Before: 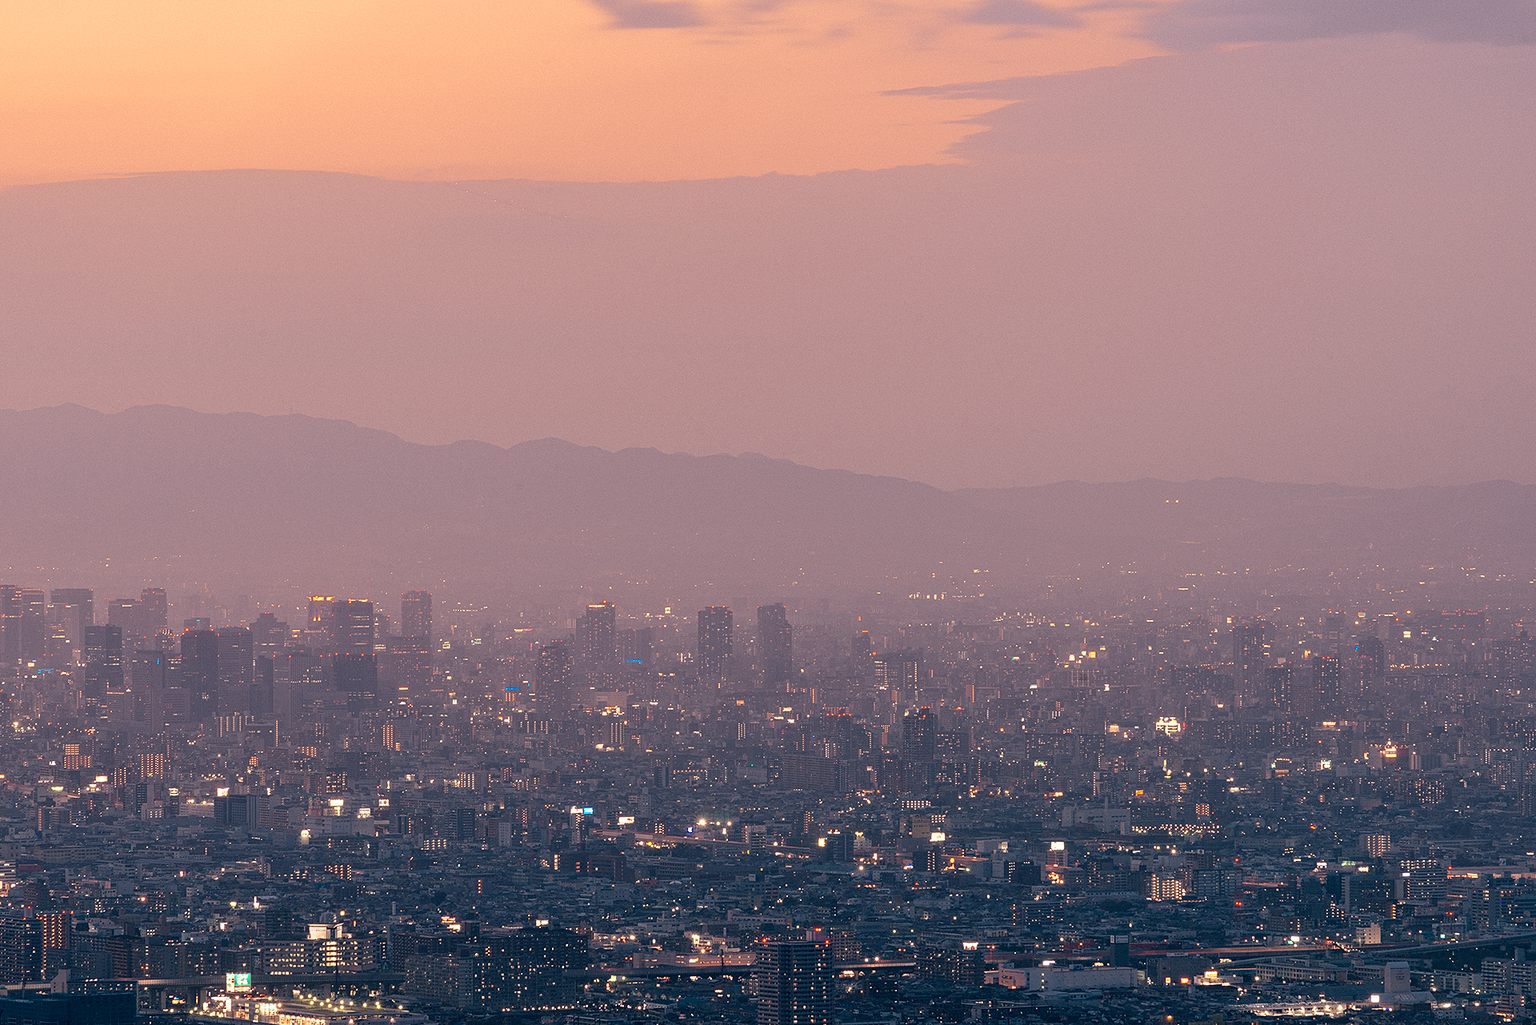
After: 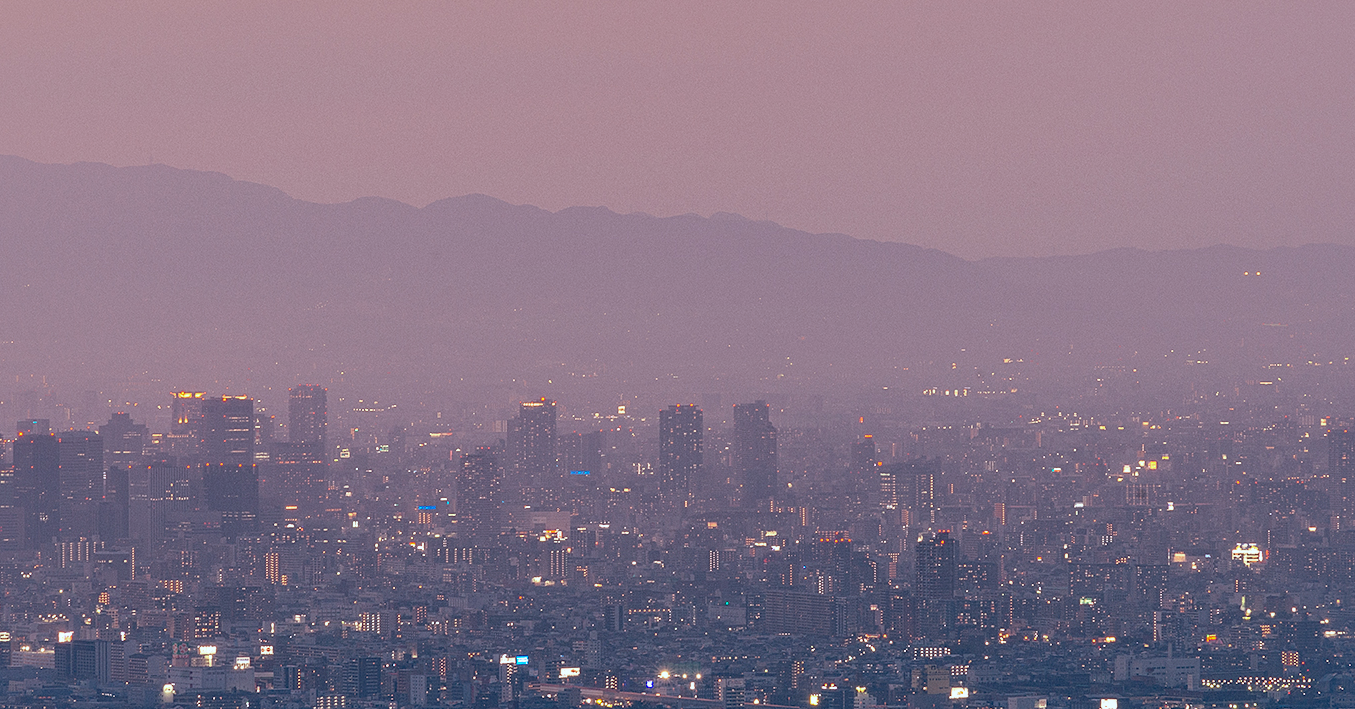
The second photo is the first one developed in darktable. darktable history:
shadows and highlights: on, module defaults
crop: left 11.123%, top 27.61%, right 18.3%, bottom 17.034%
white balance: red 0.954, blue 1.079
